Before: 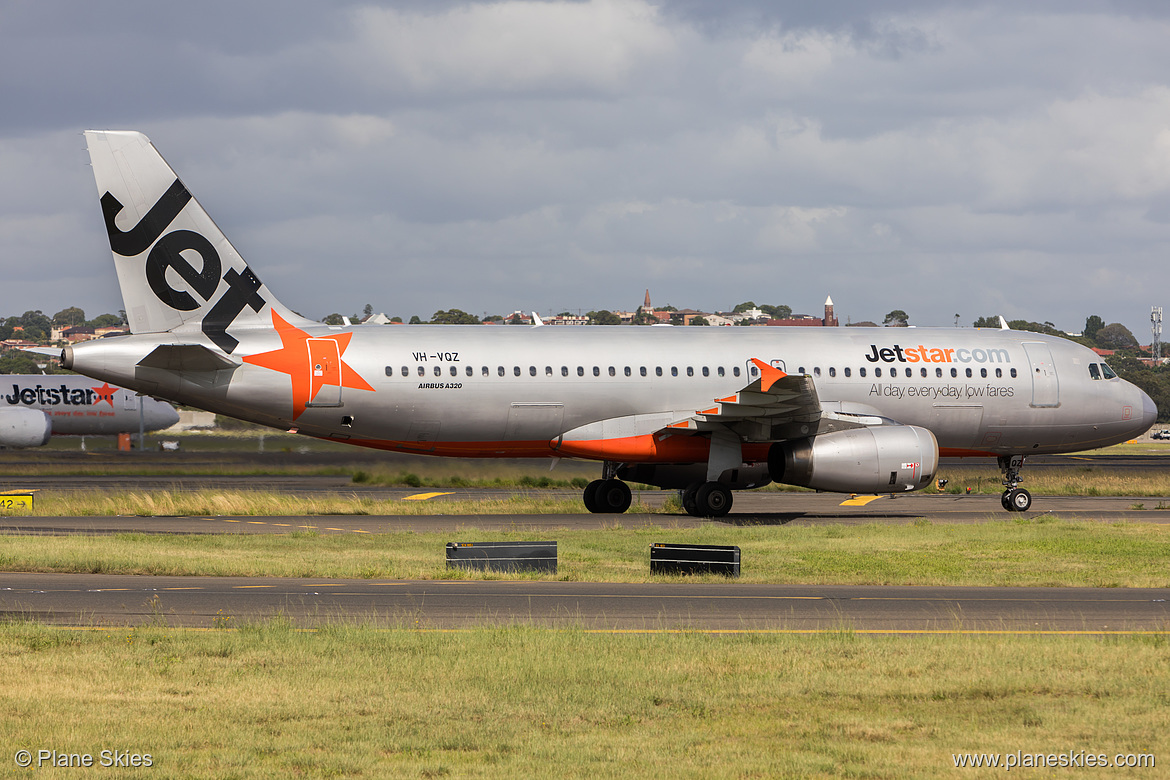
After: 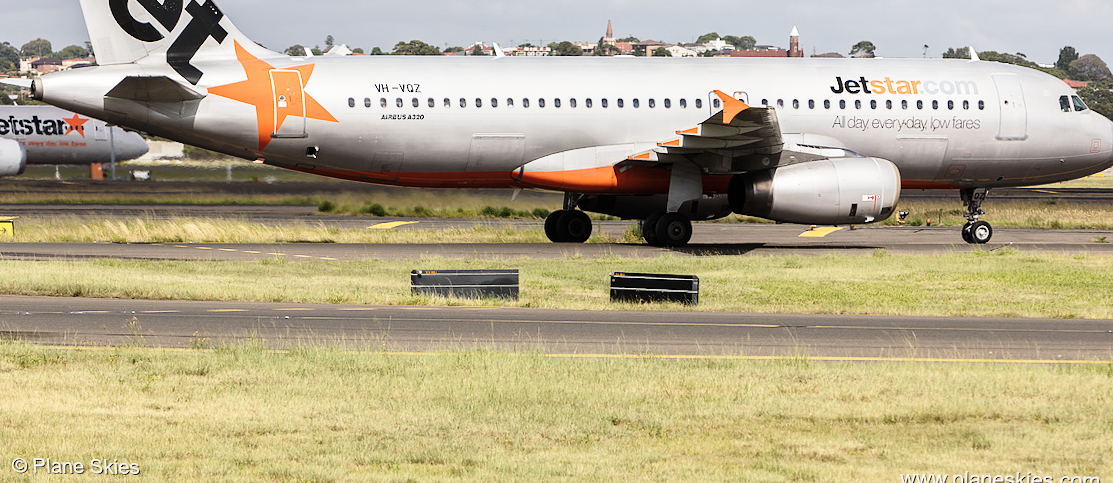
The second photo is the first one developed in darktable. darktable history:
crop and rotate: top 36.435%
base curve: curves: ch0 [(0, 0) (0.028, 0.03) (0.121, 0.232) (0.46, 0.748) (0.859, 0.968) (1, 1)], preserve colors none
contrast brightness saturation: contrast 0.06, brightness -0.01, saturation -0.23
rotate and perspective: rotation 0.074°, lens shift (vertical) 0.096, lens shift (horizontal) -0.041, crop left 0.043, crop right 0.952, crop top 0.024, crop bottom 0.979
